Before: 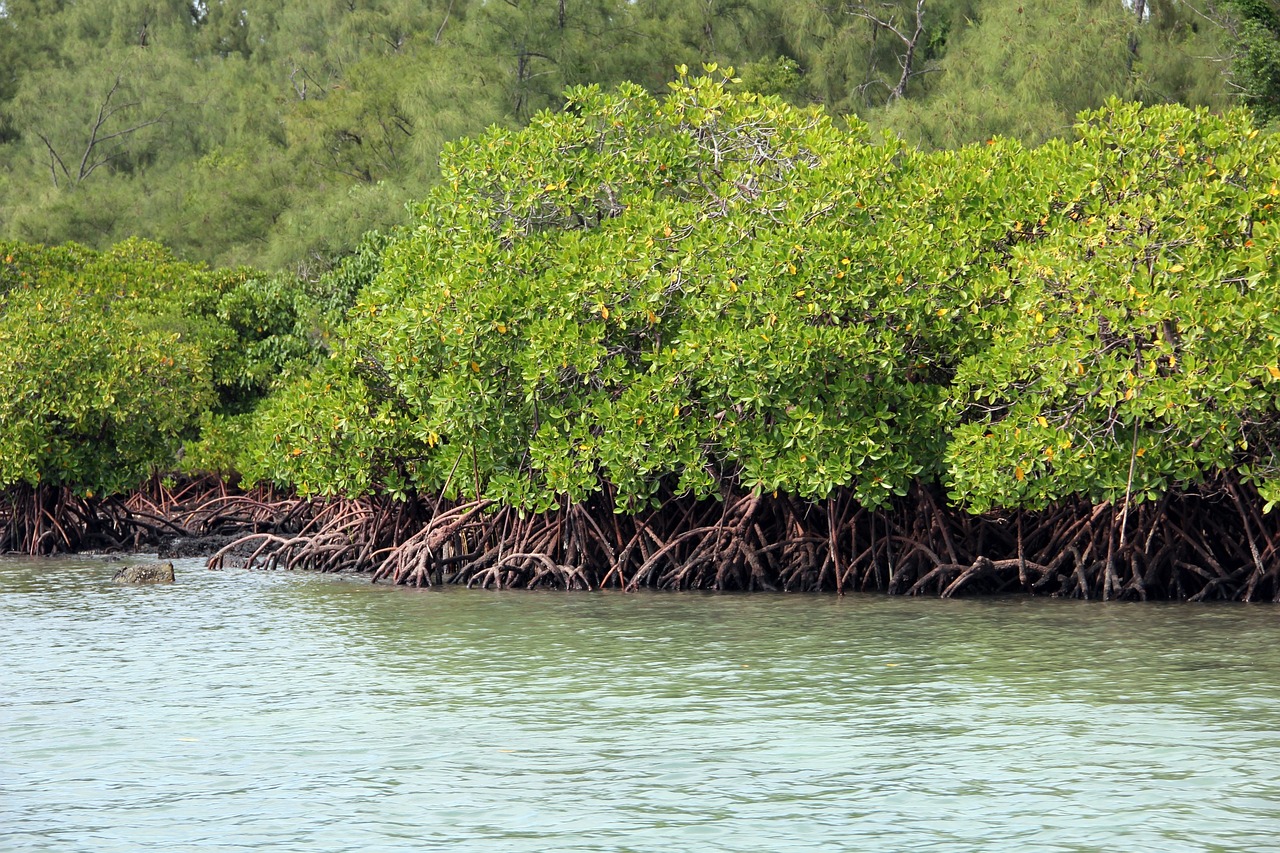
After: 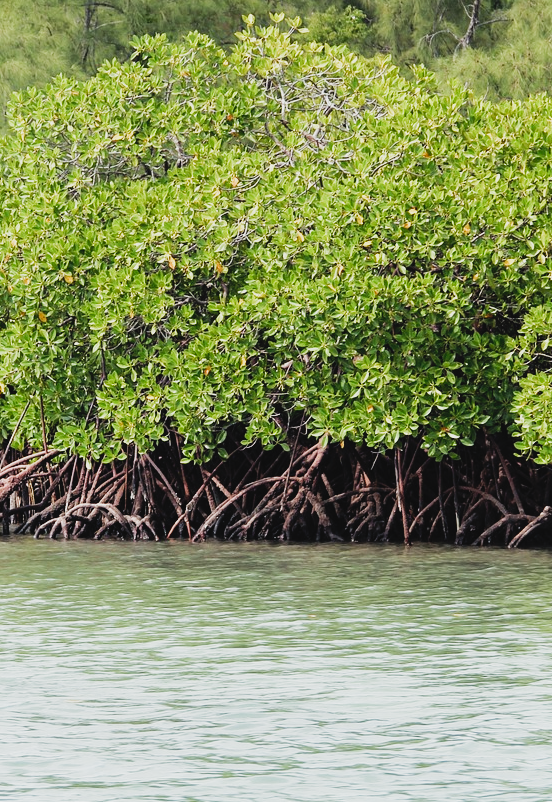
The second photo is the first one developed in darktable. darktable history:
crop: left 33.901%, top 5.934%, right 22.911%
tone curve: curves: ch0 [(0, 0.039) (0.104, 0.094) (0.285, 0.301) (0.689, 0.764) (0.89, 0.926) (0.994, 0.971)]; ch1 [(0, 0) (0.337, 0.249) (0.437, 0.411) (0.485, 0.487) (0.515, 0.514) (0.566, 0.563) (0.641, 0.655) (1, 1)]; ch2 [(0, 0) (0.314, 0.301) (0.421, 0.411) (0.502, 0.505) (0.528, 0.54) (0.557, 0.555) (0.612, 0.583) (0.722, 0.67) (1, 1)], preserve colors none
filmic rgb: black relative exposure -9.57 EV, white relative exposure 3.03 EV, threshold 5.94 EV, hardness 6.14, preserve chrominance RGB euclidean norm, color science v5 (2021), contrast in shadows safe, contrast in highlights safe, enable highlight reconstruction true
